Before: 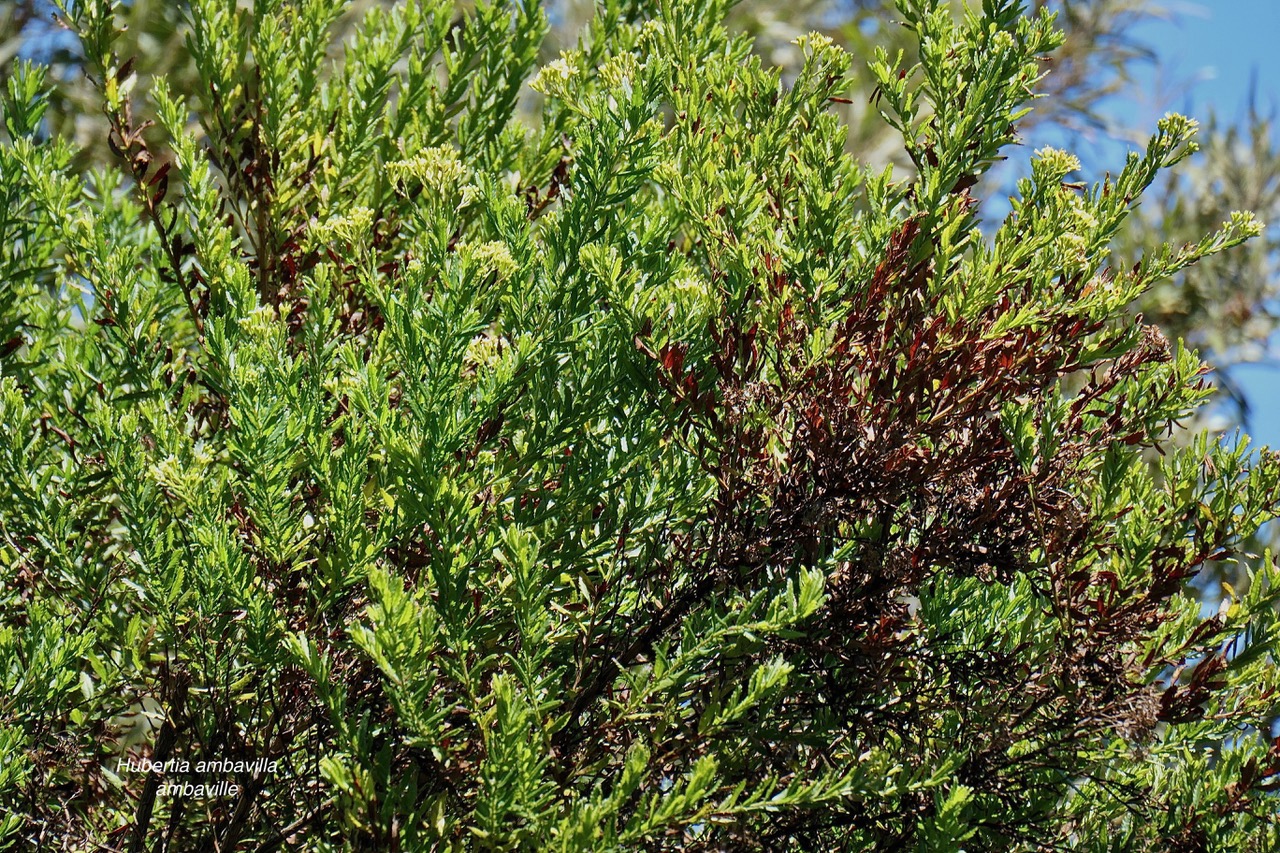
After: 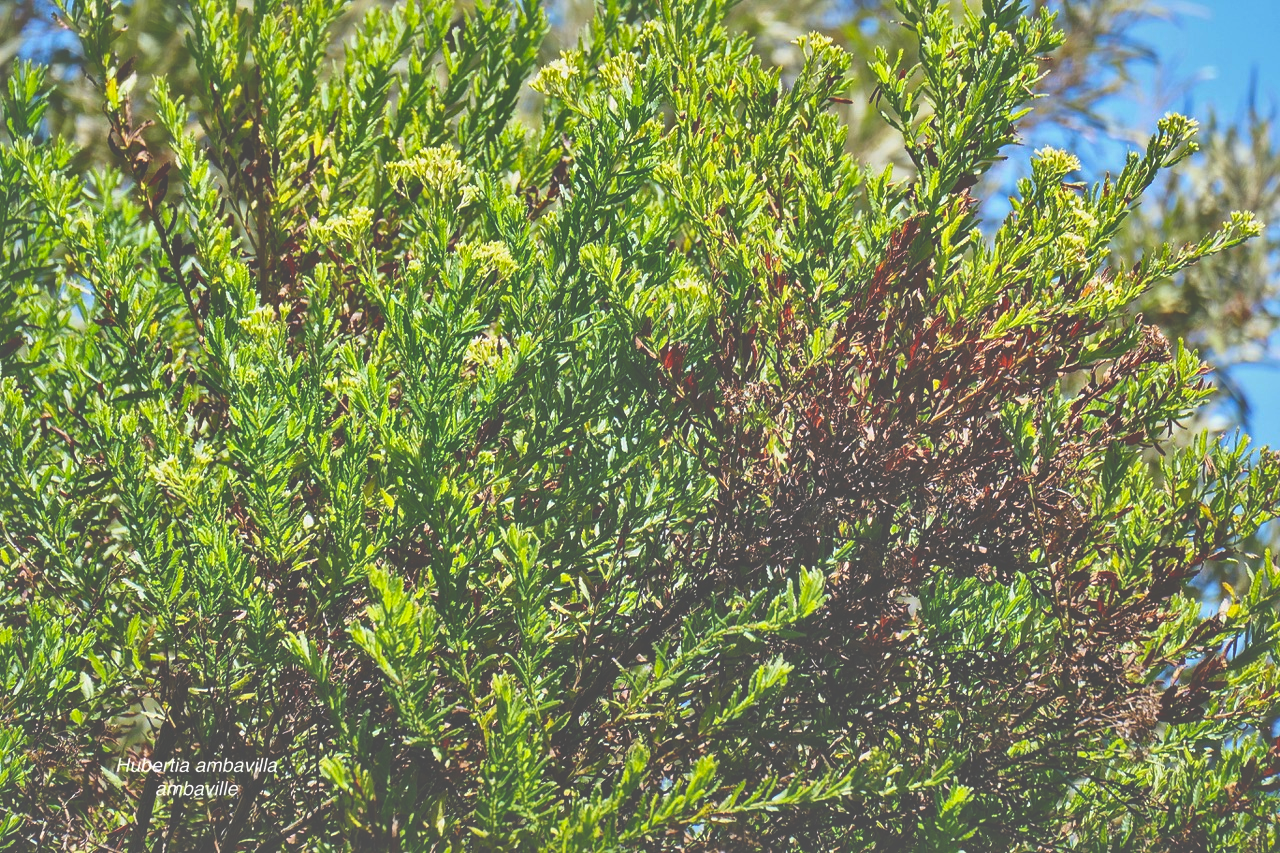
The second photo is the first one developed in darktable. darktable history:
local contrast: mode bilateral grid, contrast 20, coarseness 50, detail 150%, midtone range 0.2
exposure: black level correction -0.087, compensate highlight preservation false
color balance rgb: perceptual saturation grading › global saturation 20%, perceptual saturation grading › highlights -25%, perceptual saturation grading › shadows 25%, global vibrance 50%
